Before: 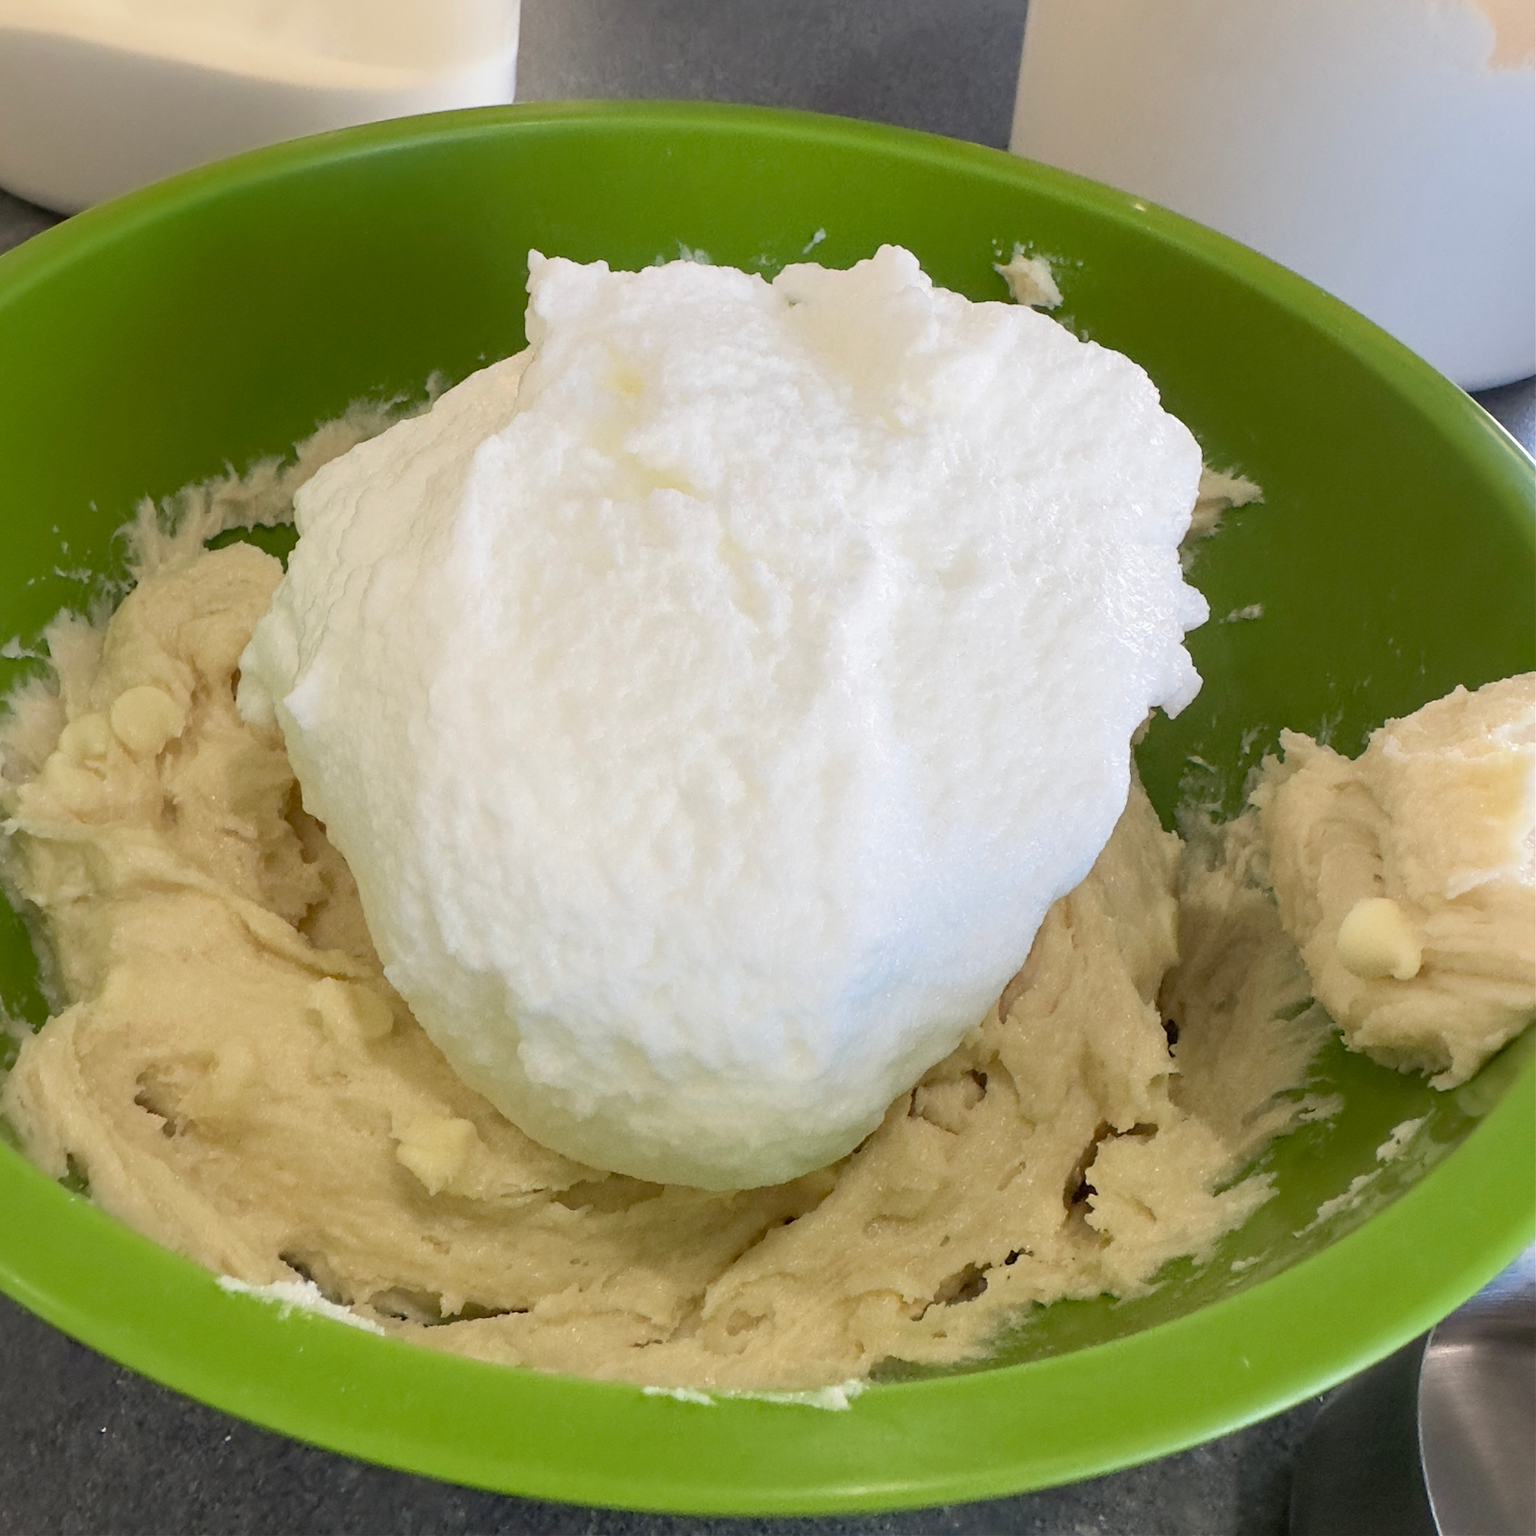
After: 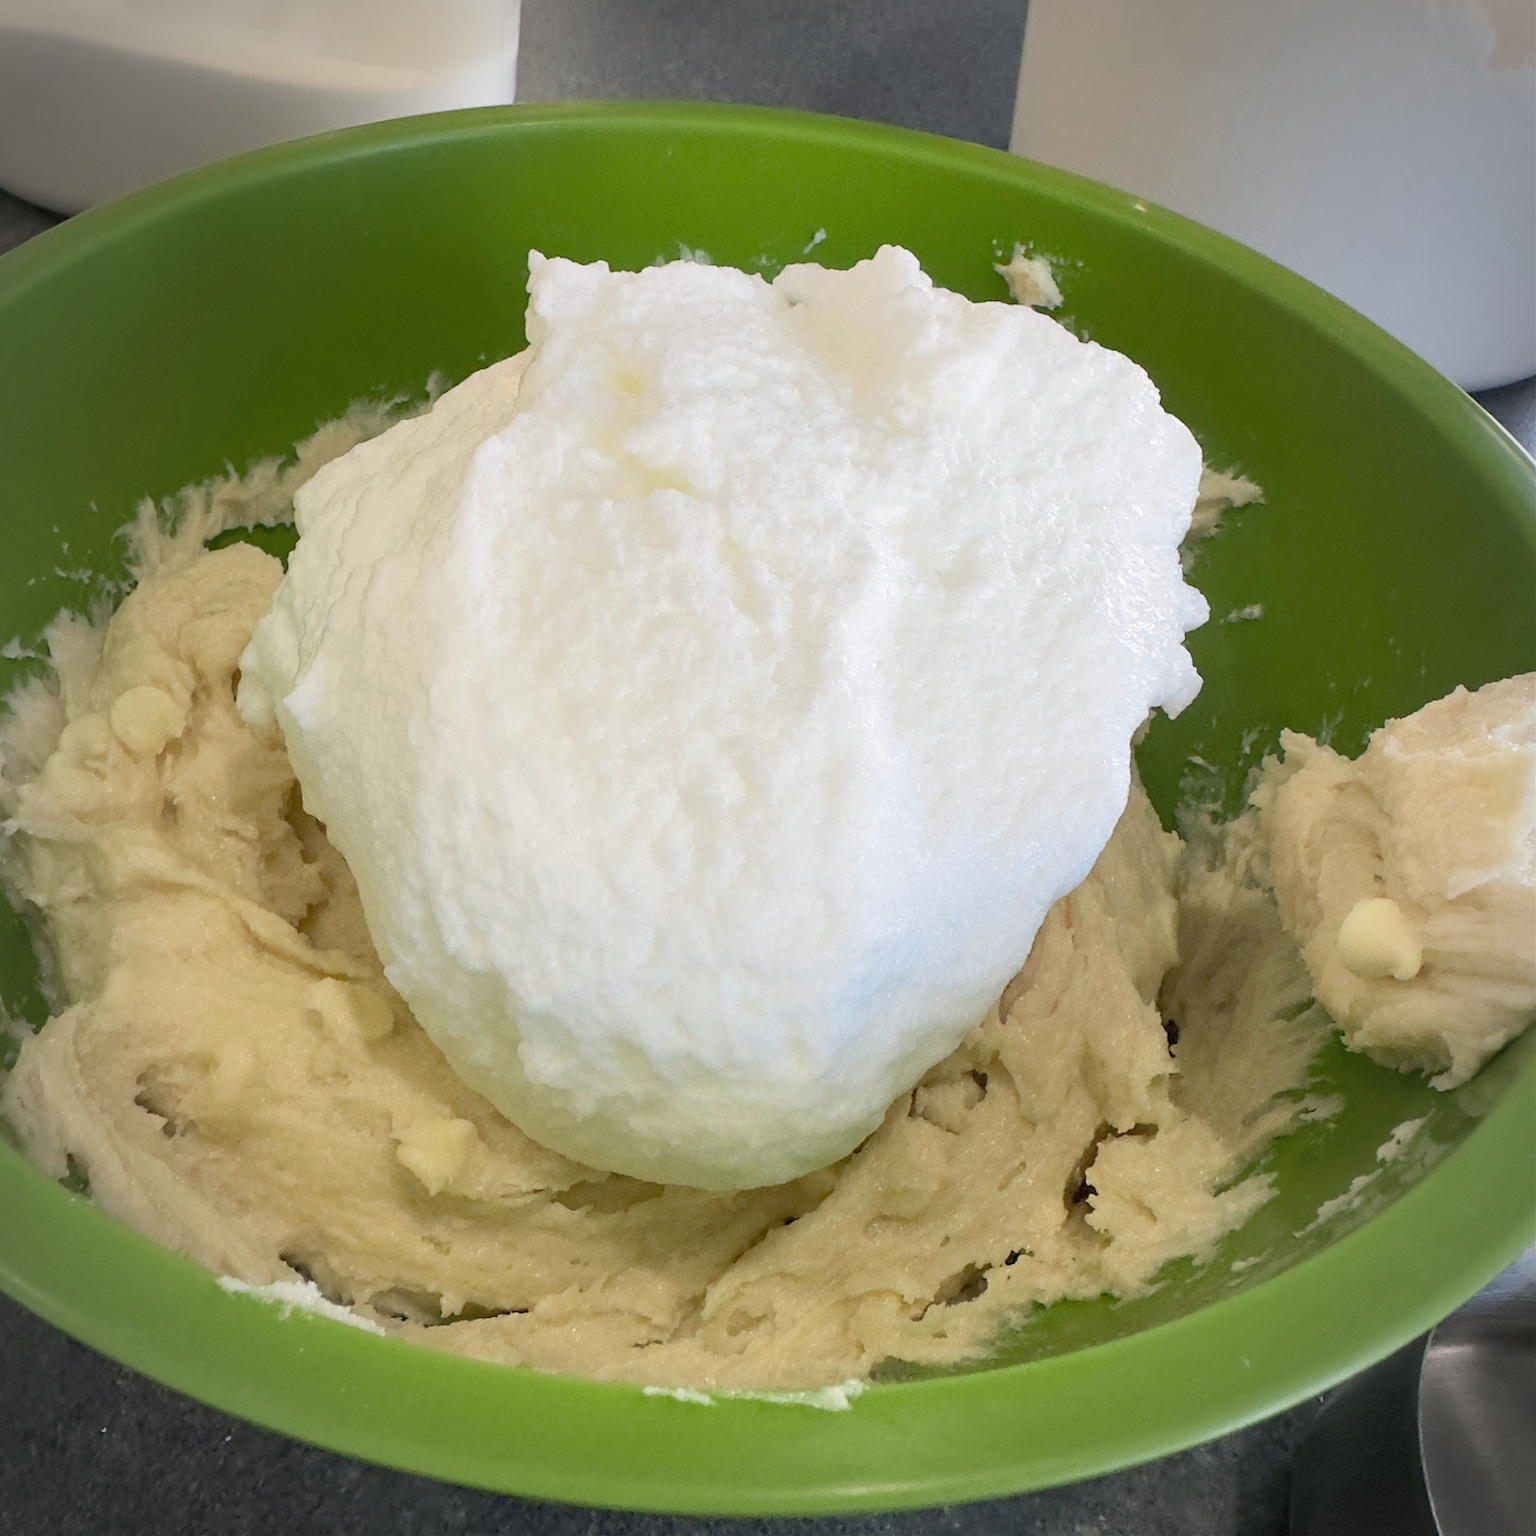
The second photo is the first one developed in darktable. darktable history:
color balance: mode lift, gamma, gain (sRGB), lift [1, 1, 1.022, 1.026]
vignetting: on, module defaults
